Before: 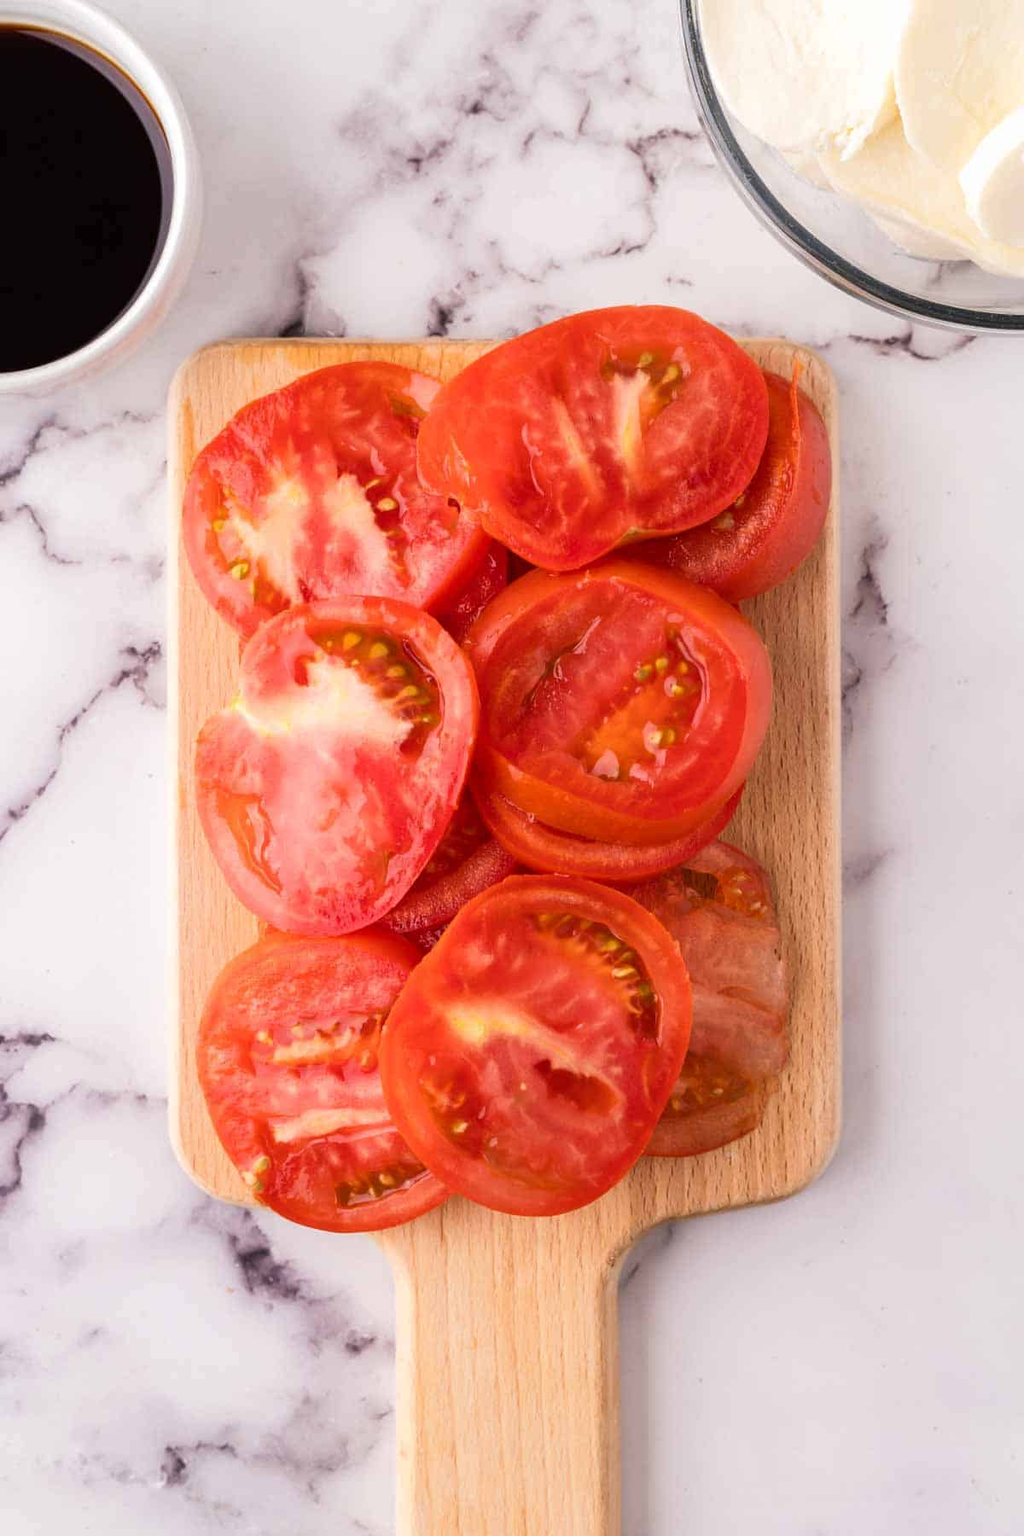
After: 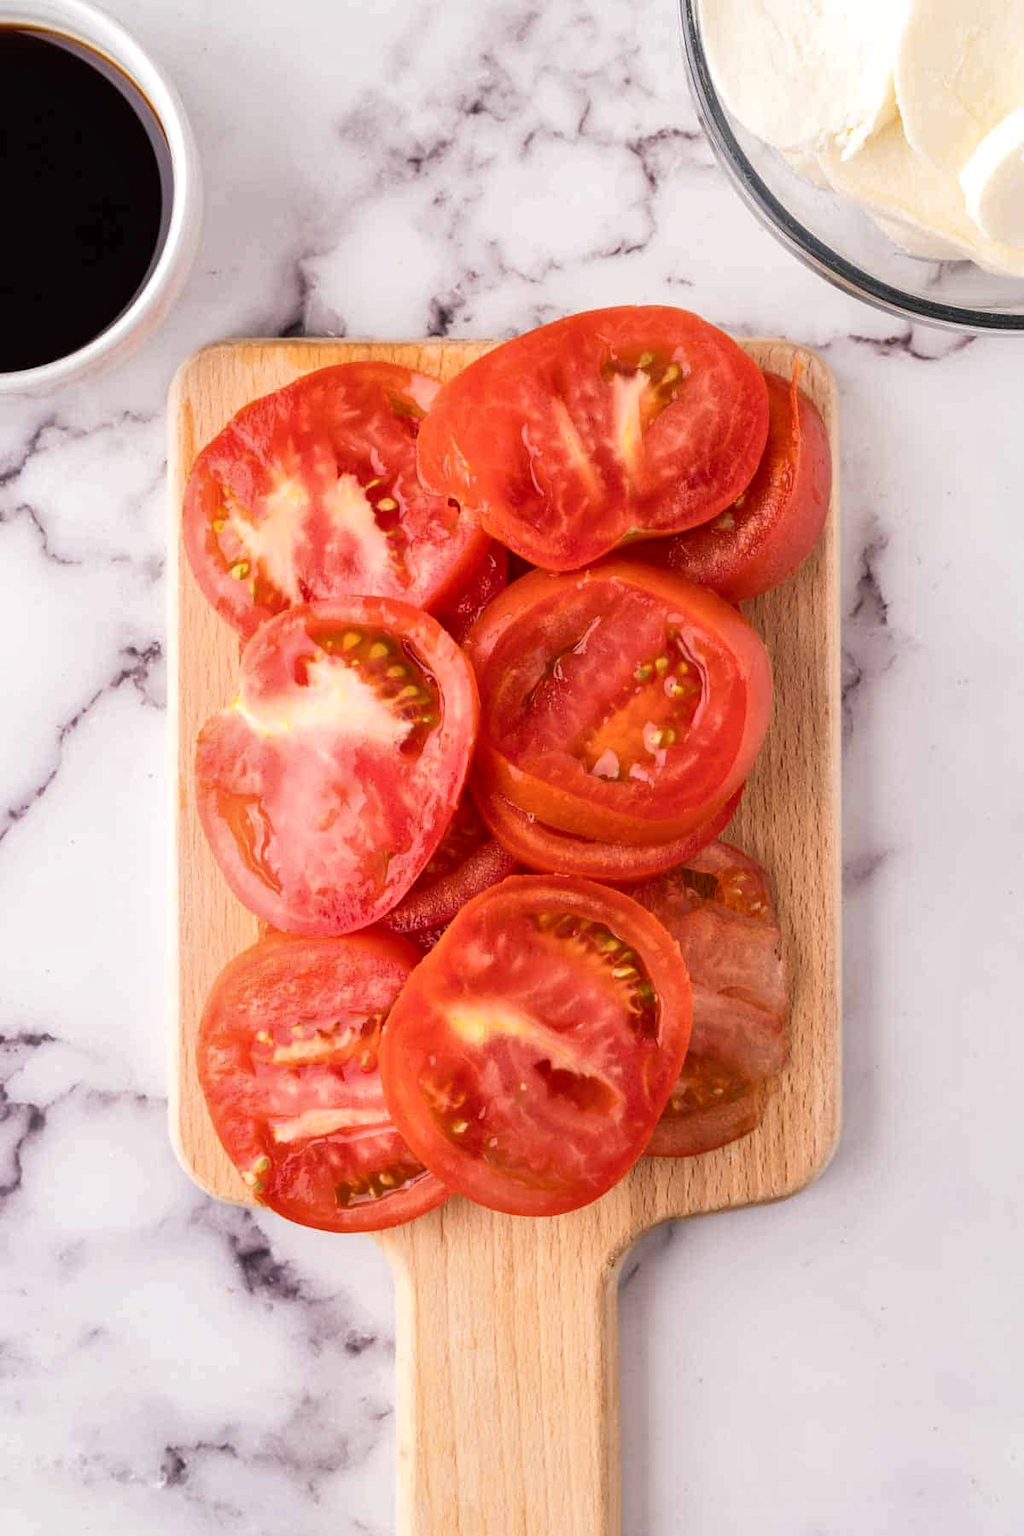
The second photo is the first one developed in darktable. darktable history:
local contrast: mode bilateral grid, contrast 21, coarseness 51, detail 119%, midtone range 0.2
contrast brightness saturation: saturation -0.031
